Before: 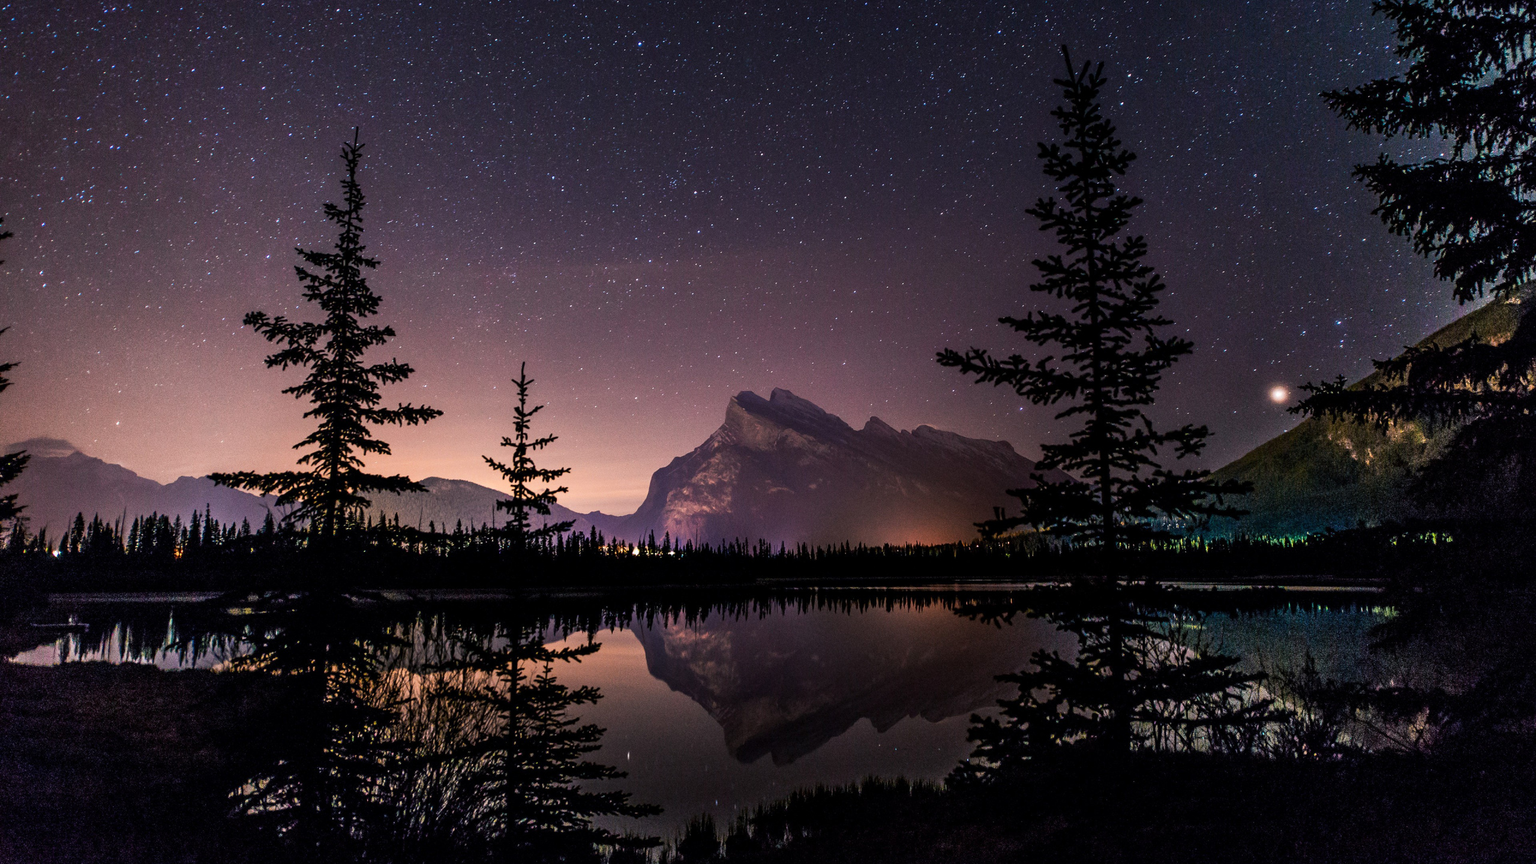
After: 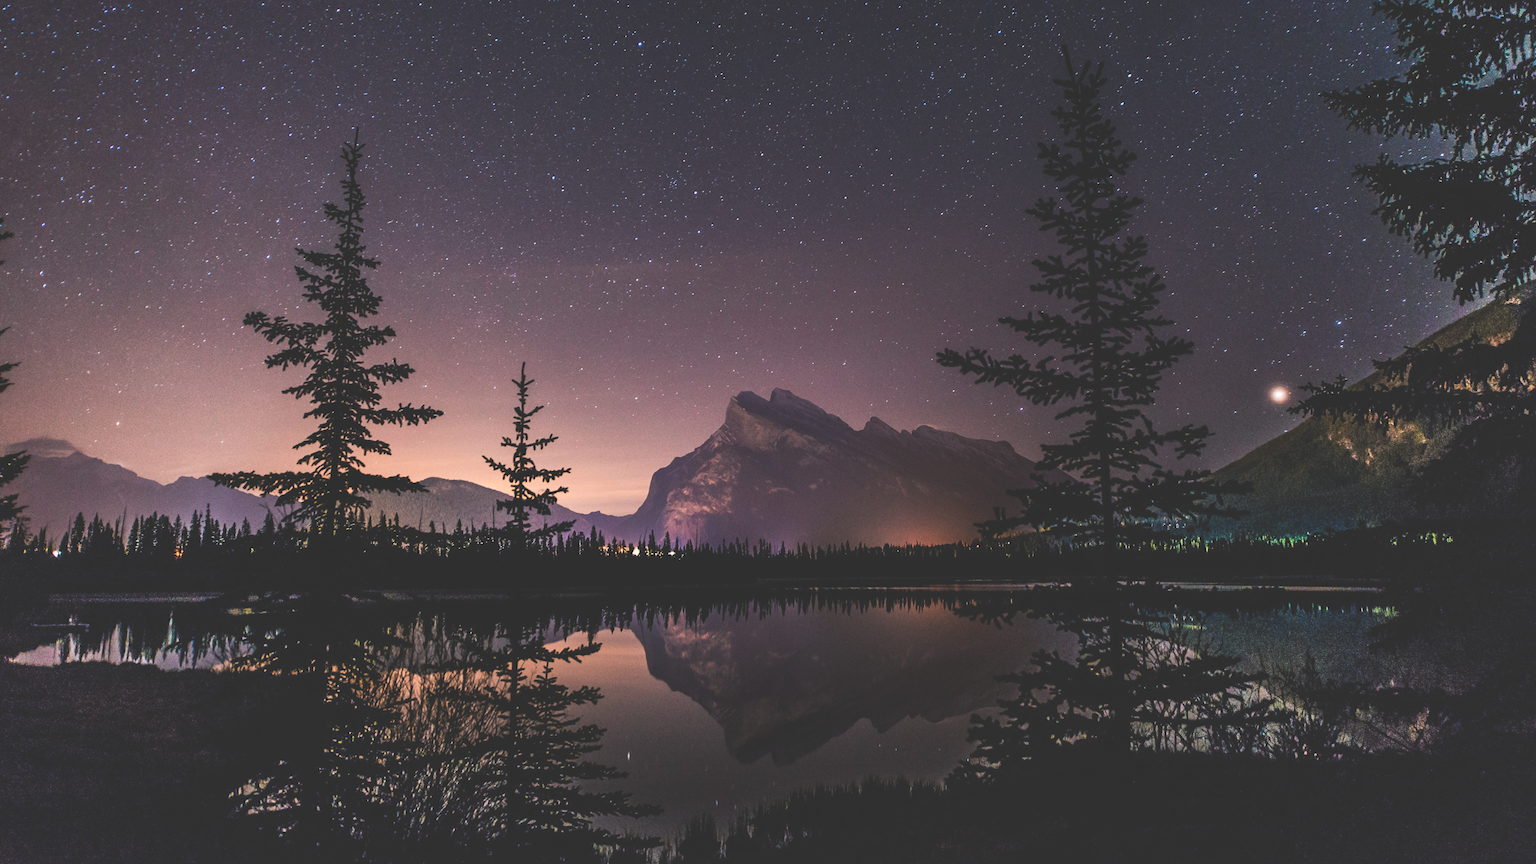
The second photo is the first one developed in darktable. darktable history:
exposure: black level correction -0.028, compensate exposure bias true, compensate highlight preservation false
shadows and highlights: shadows 12.02, white point adjustment 1.23, soften with gaussian
